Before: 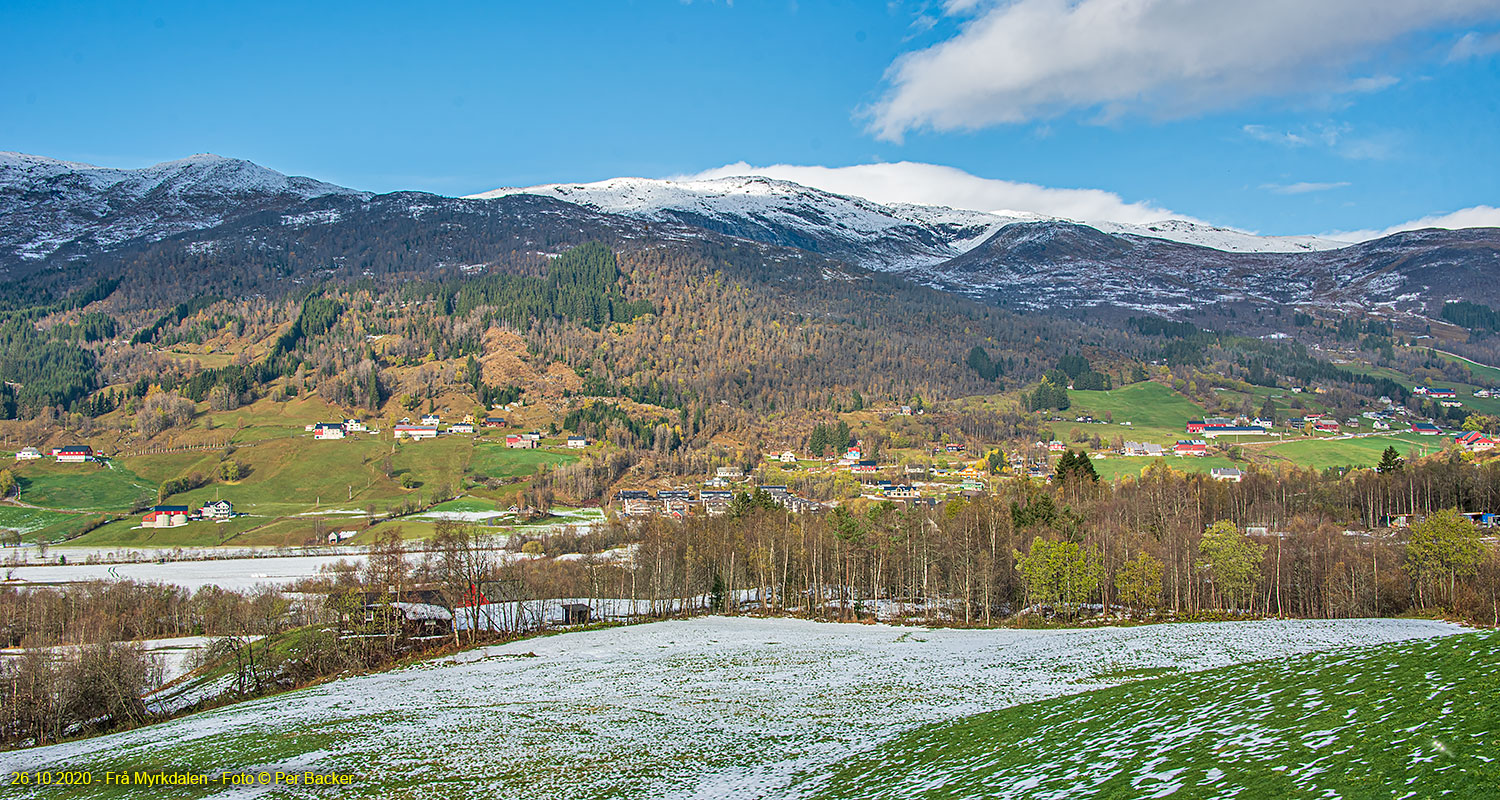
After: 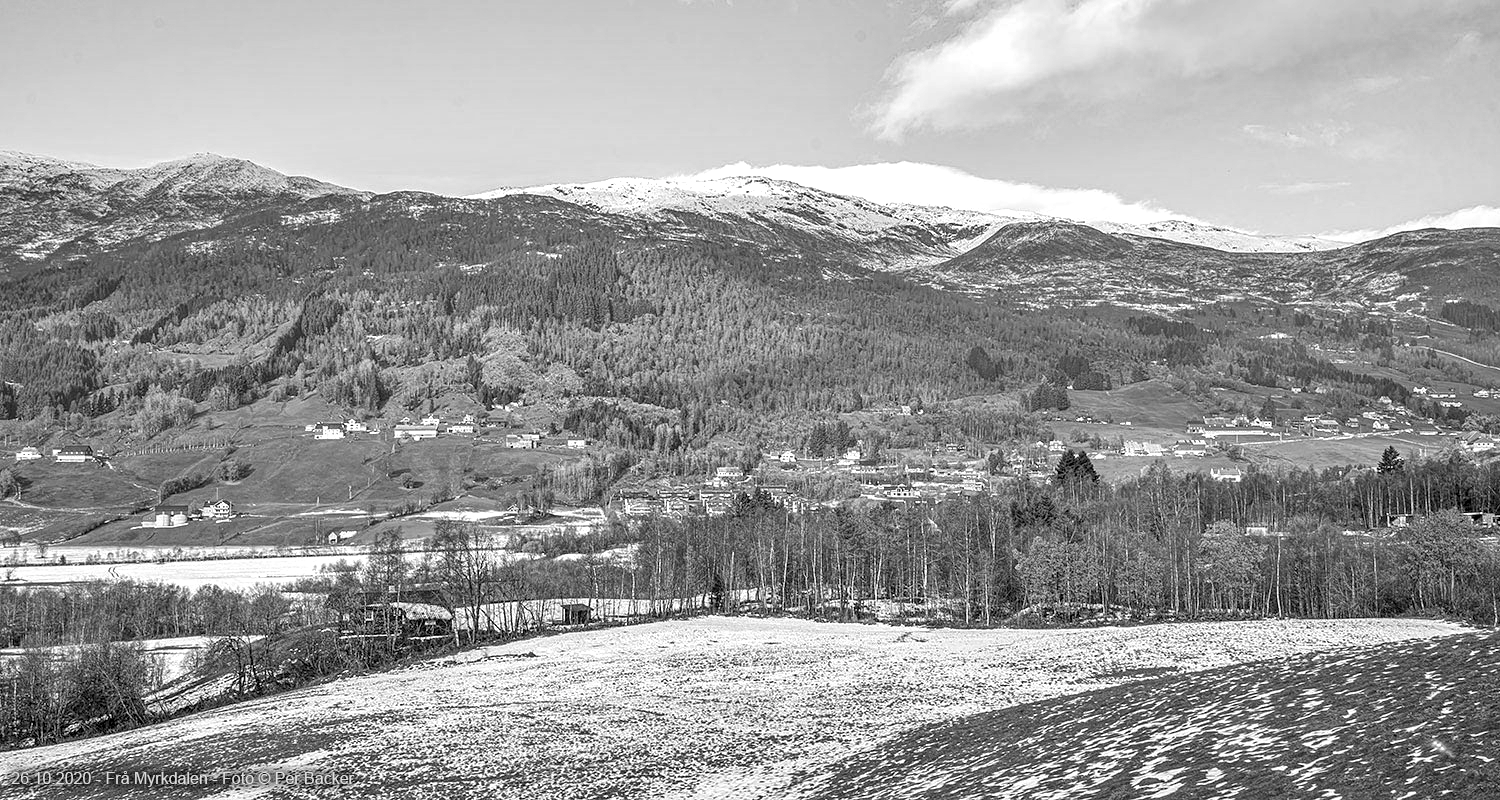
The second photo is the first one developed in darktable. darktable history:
color balance rgb: global offset › luminance -0.285%, global offset › hue 260.41°, linear chroma grading › global chroma 9.872%, perceptual saturation grading › global saturation 0.266%, global vibrance 10.254%, saturation formula JzAzBz (2021)
color calibration: output gray [0.28, 0.41, 0.31, 0], illuminant as shot in camera, x 0.442, y 0.414, temperature 2873.92 K
local contrast: highlights 98%, shadows 89%, detail 160%, midtone range 0.2
